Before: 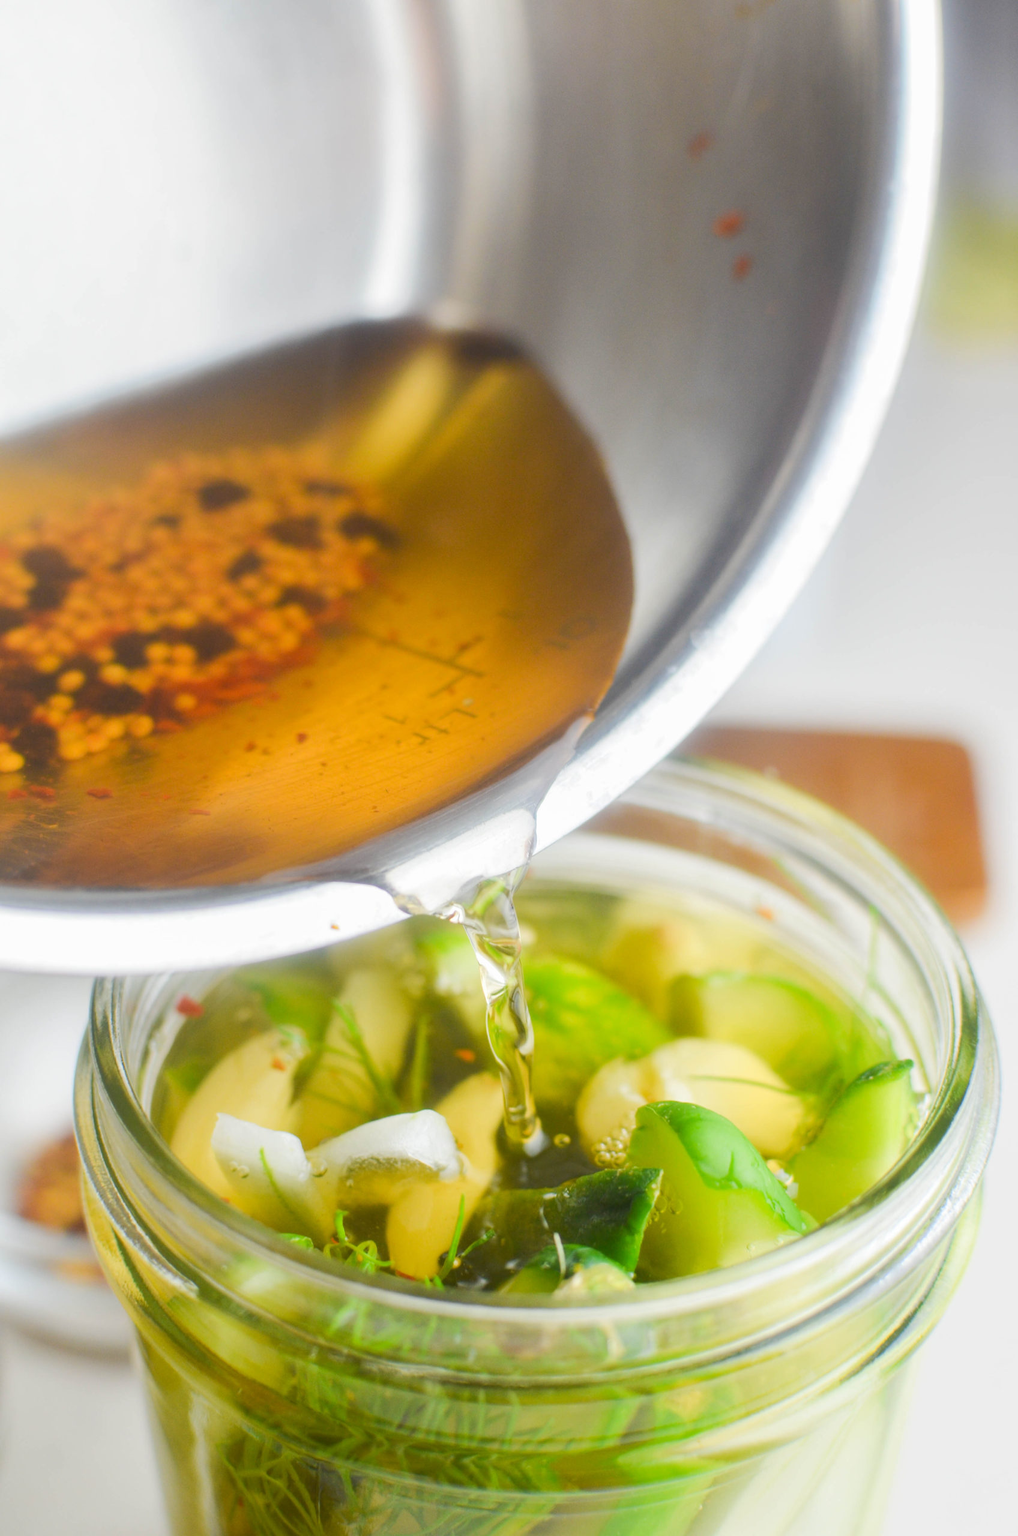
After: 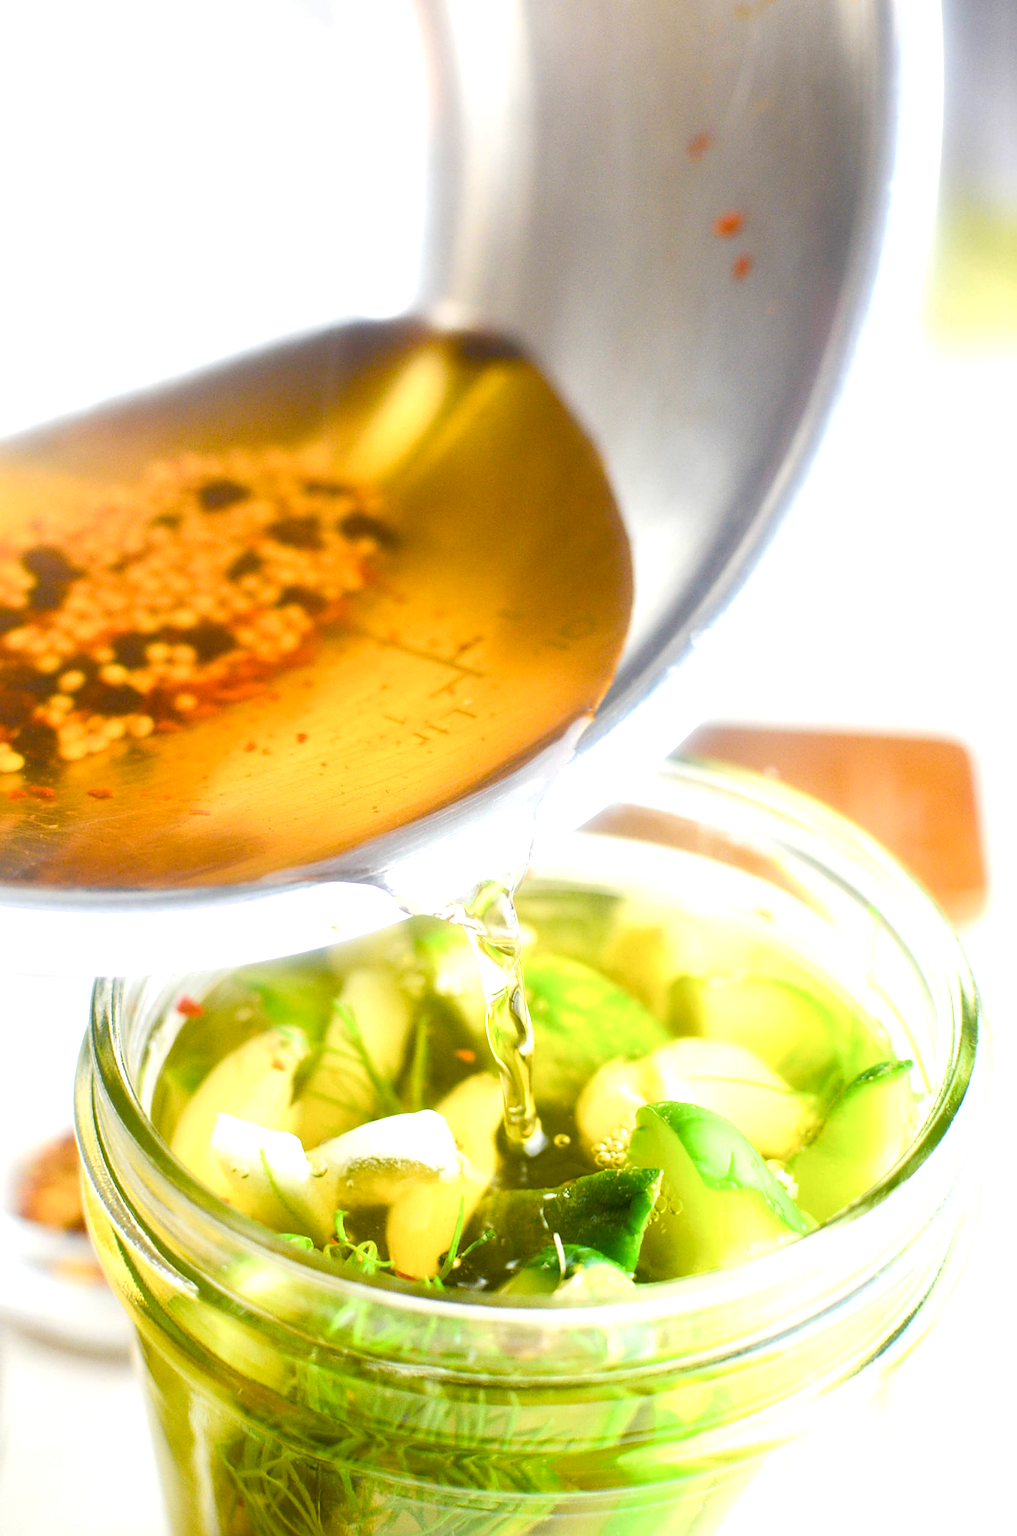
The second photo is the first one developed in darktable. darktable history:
tone equalizer: on, module defaults
color balance rgb: shadows lift › luminance -9.41%, highlights gain › luminance 17.6%, global offset › luminance -1.45%, perceptual saturation grading › highlights -17.77%, perceptual saturation grading › mid-tones 33.1%, perceptual saturation grading › shadows 50.52%, global vibrance 24.22%
exposure: exposure 0.657 EV, compensate highlight preservation false
sharpen: on, module defaults
